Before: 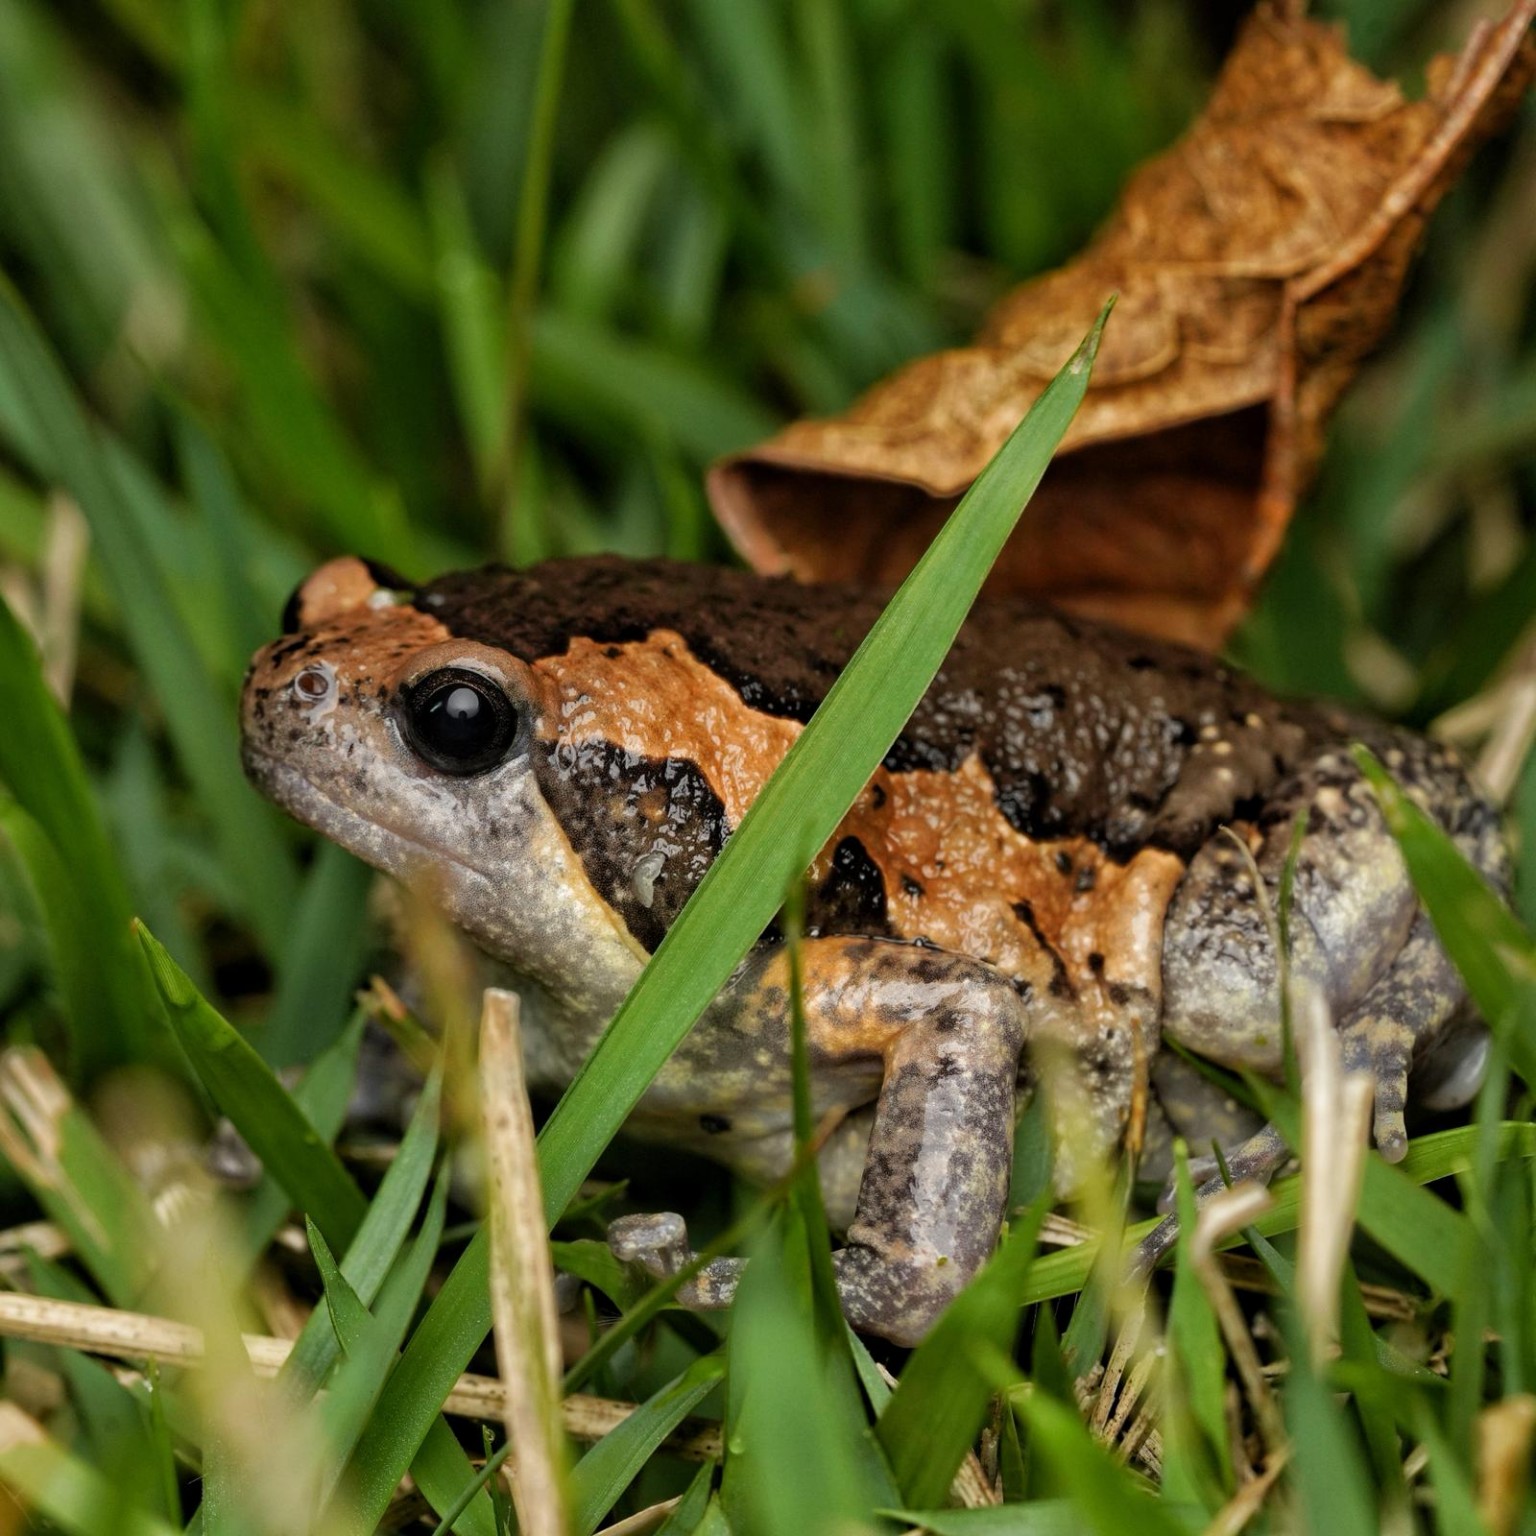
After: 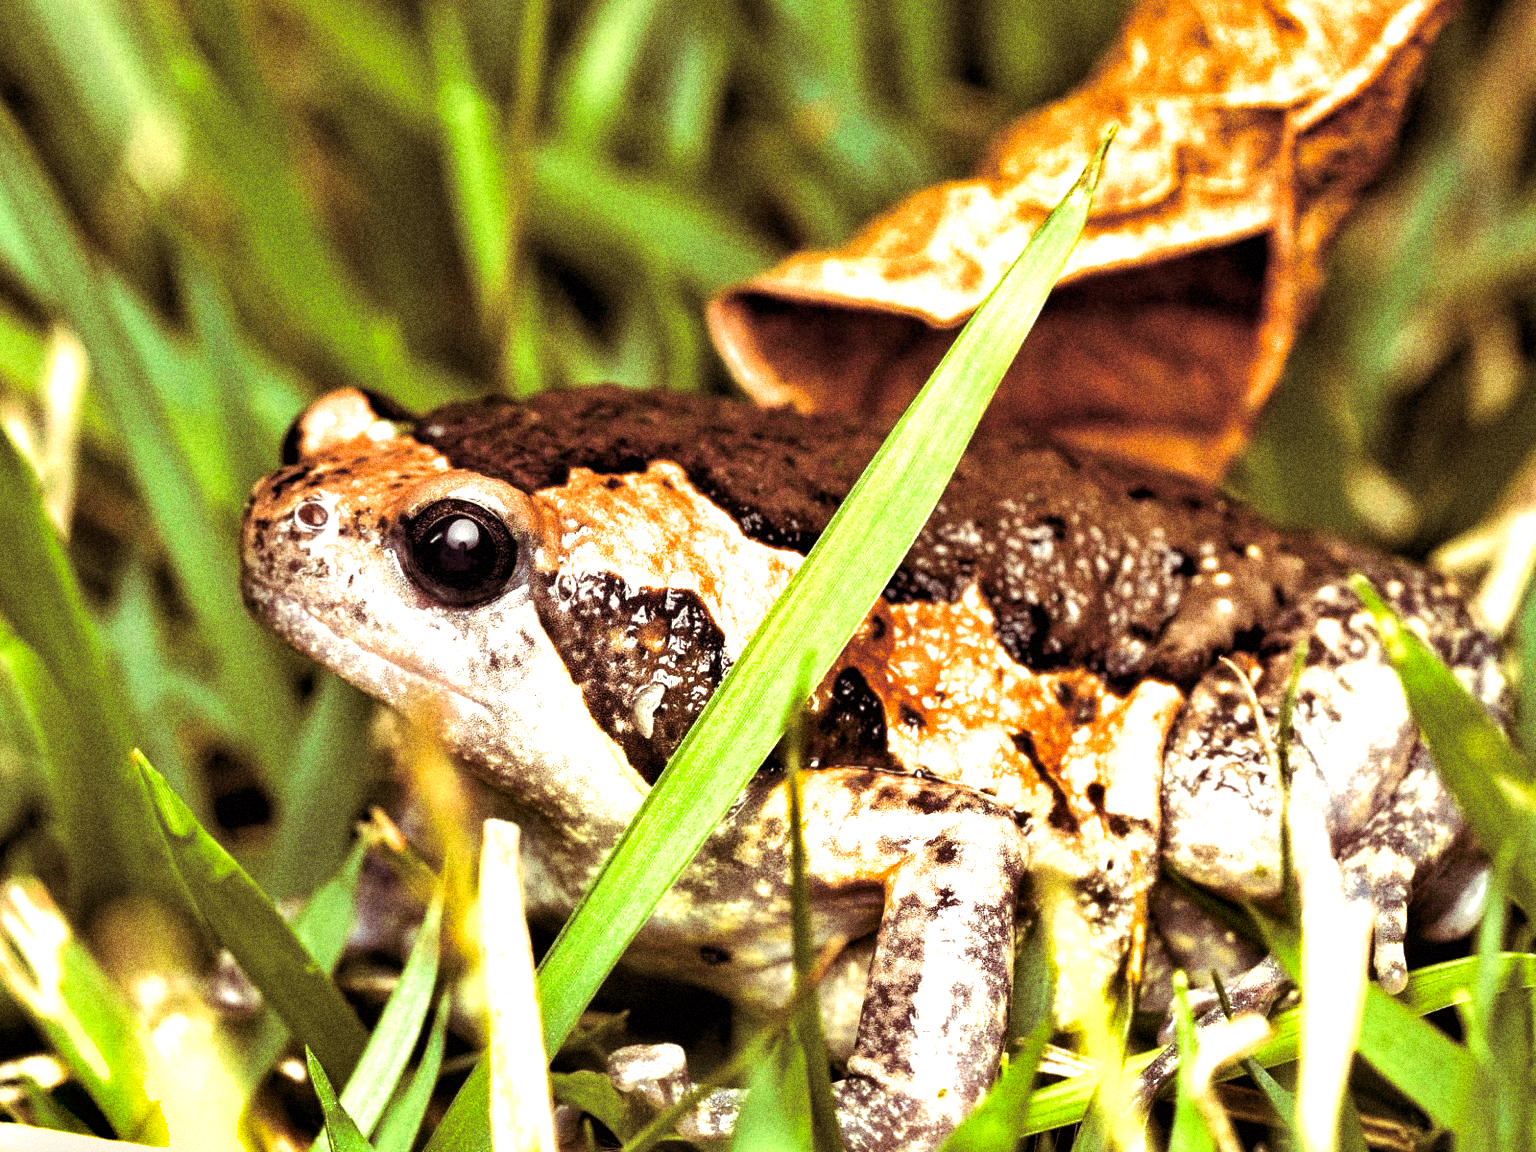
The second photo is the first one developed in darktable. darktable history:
split-toning: on, module defaults
contrast brightness saturation: saturation -0.05
exposure: exposure 2.003 EV, compensate highlight preservation false
shadows and highlights: shadows 53, soften with gaussian
grain: coarseness 14.49 ISO, strength 48.04%, mid-tones bias 35%
crop: top 11.038%, bottom 13.962%
white balance: red 1.009, blue 0.985
color balance rgb: shadows lift › chroma 1%, shadows lift › hue 240.84°, highlights gain › chroma 2%, highlights gain › hue 73.2°, global offset › luminance -0.5%, perceptual saturation grading › global saturation 20%, perceptual saturation grading › highlights -25%, perceptual saturation grading › shadows 50%, global vibrance 25.26%
